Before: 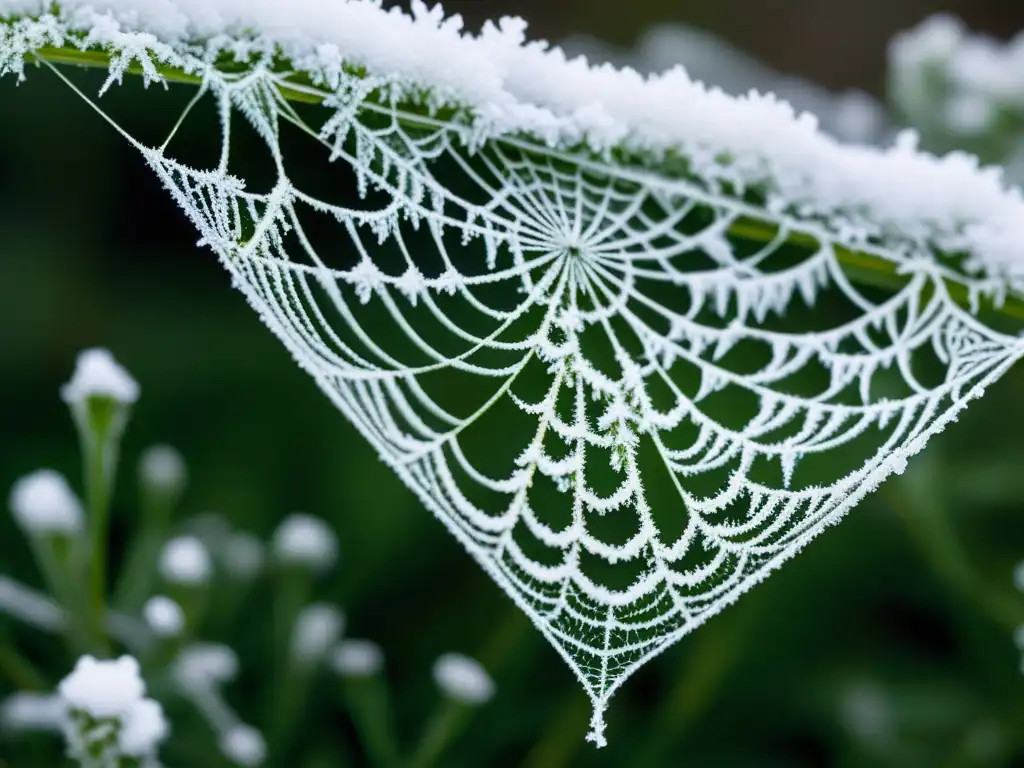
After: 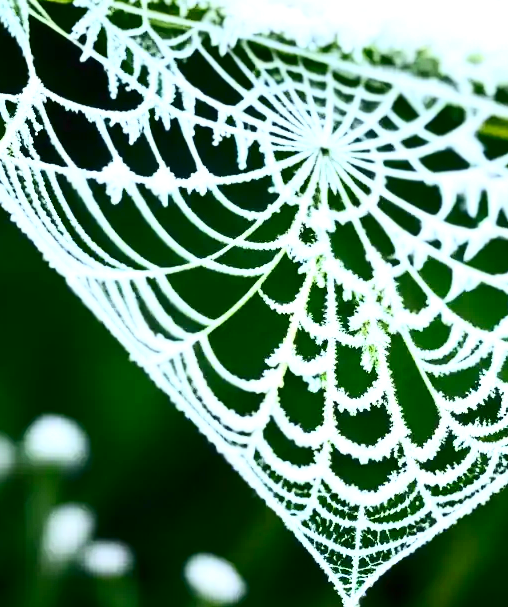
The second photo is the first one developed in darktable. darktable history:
exposure: black level correction 0, exposure 0.949 EV, compensate highlight preservation false
crop and rotate: angle 0.018°, left 24.319%, top 13.084%, right 26.047%, bottom 7.745%
contrast brightness saturation: contrast 0.41, brightness 0.108, saturation 0.213
